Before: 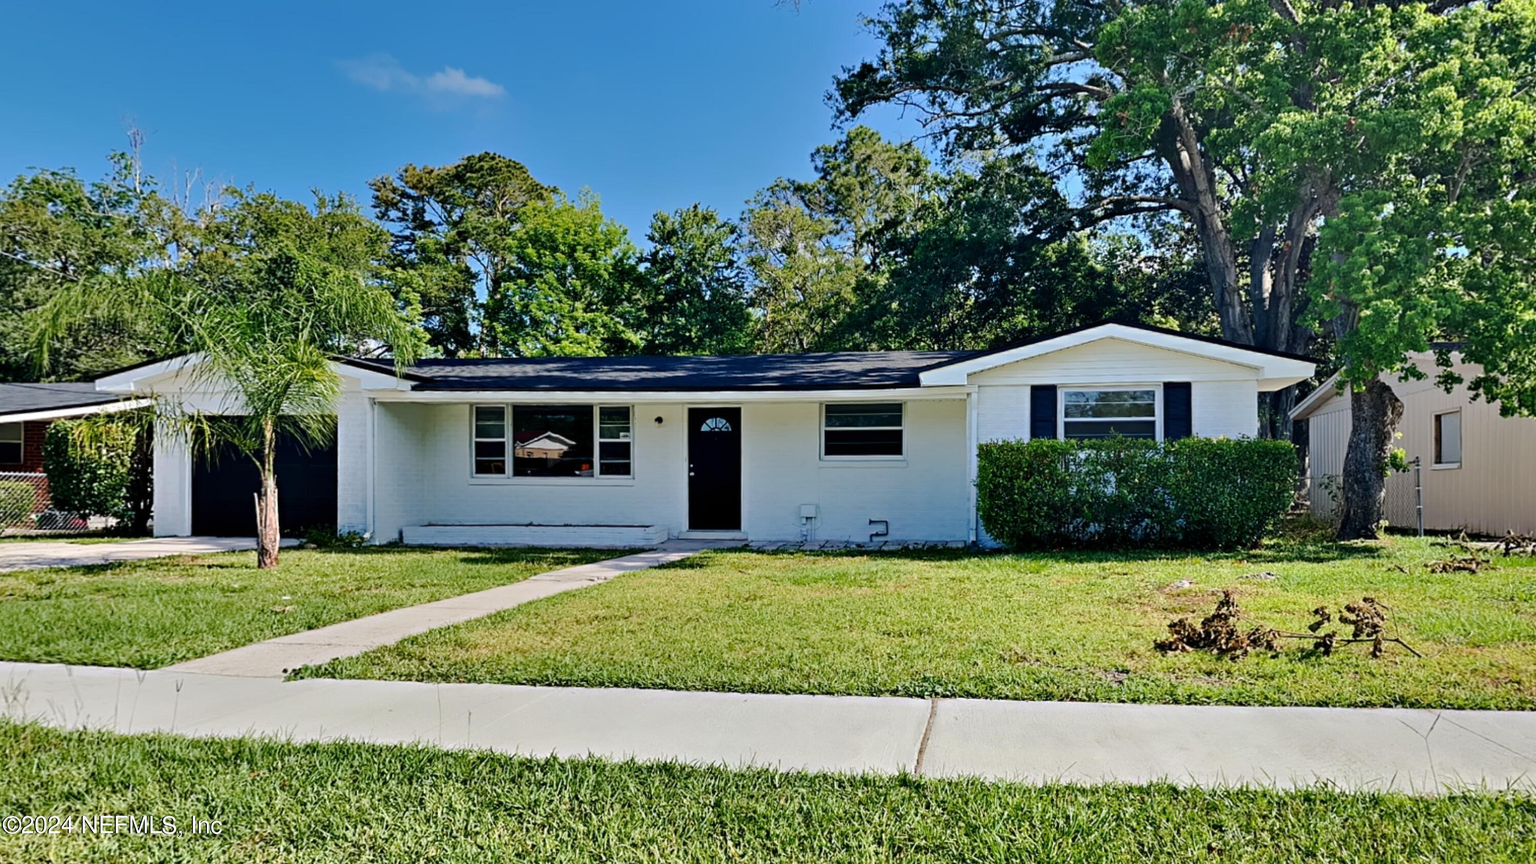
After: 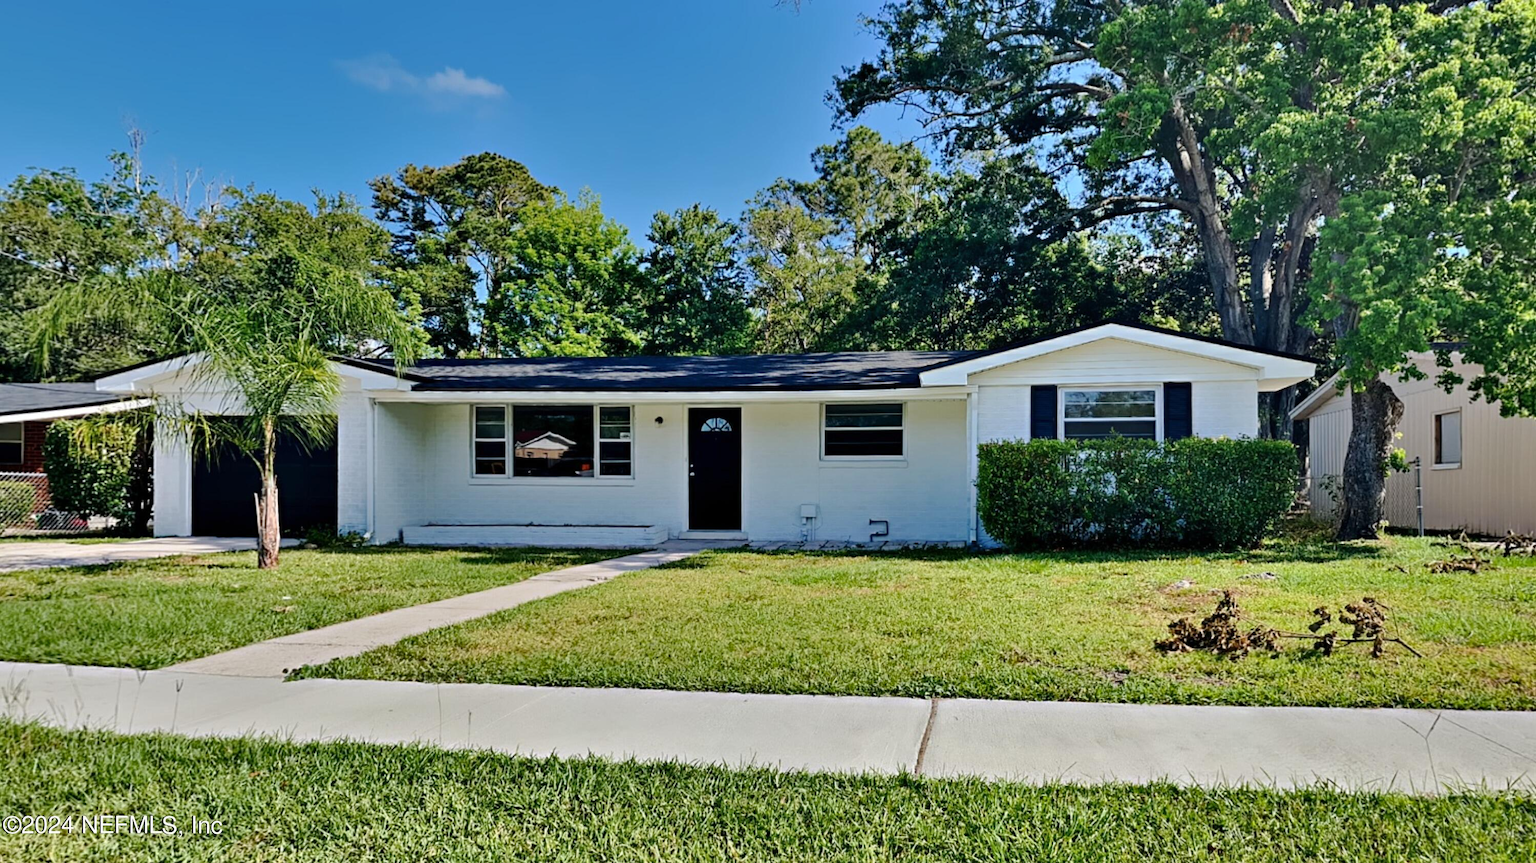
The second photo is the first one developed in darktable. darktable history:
shadows and highlights: radius 116.03, shadows 42.24, highlights -62.04, soften with gaussian
